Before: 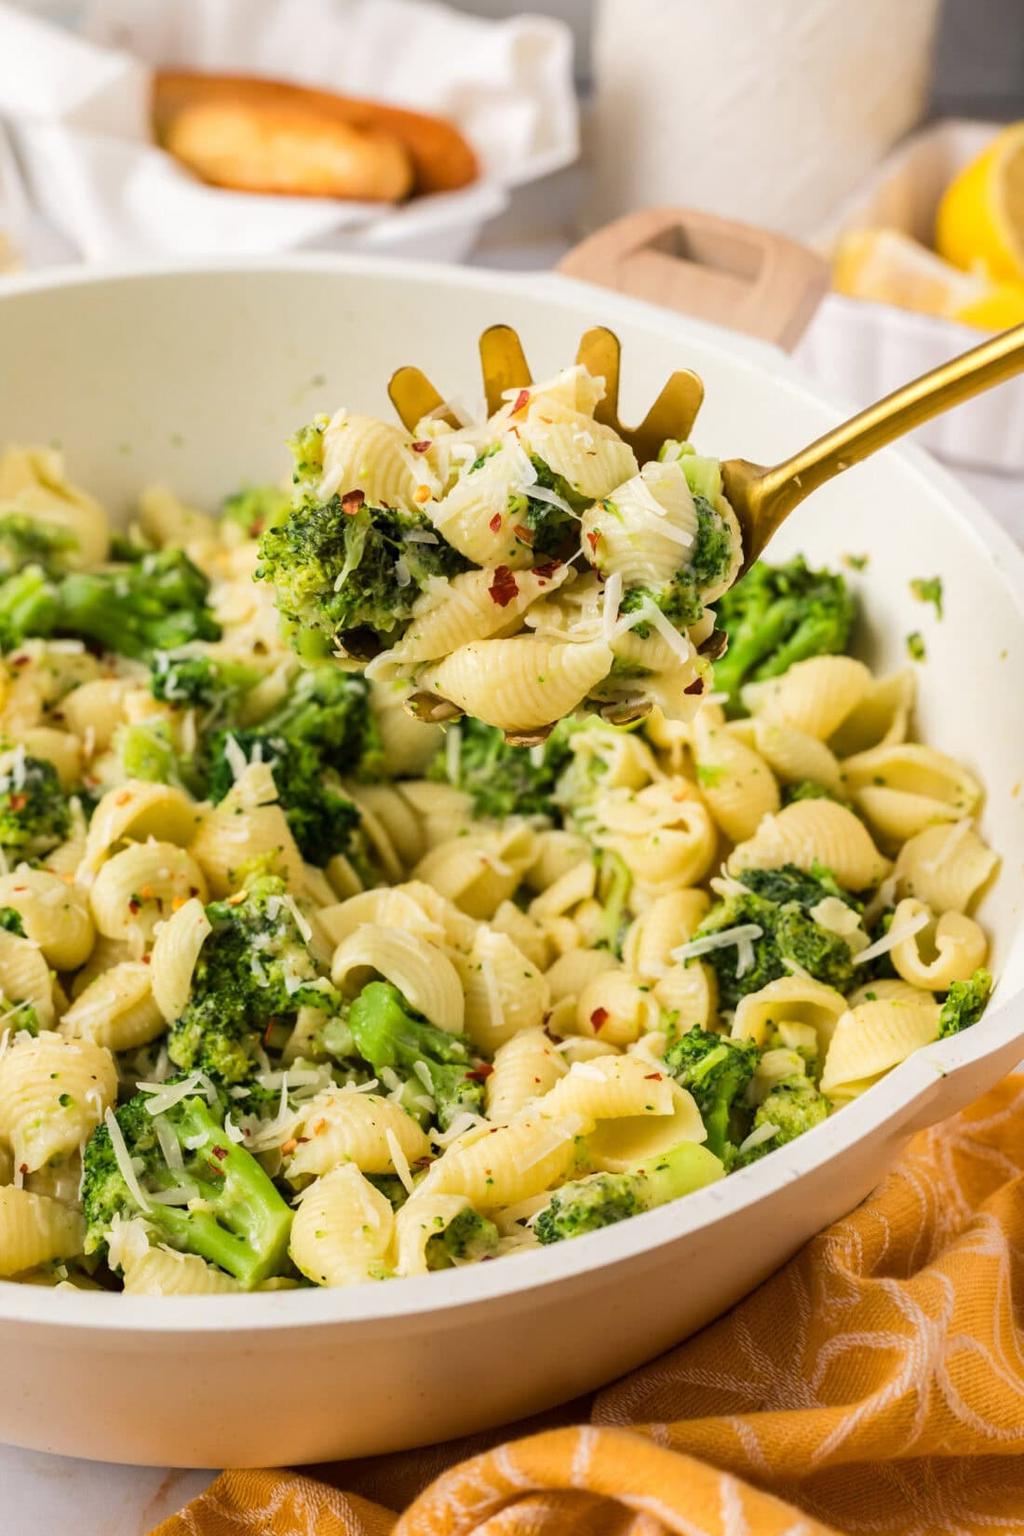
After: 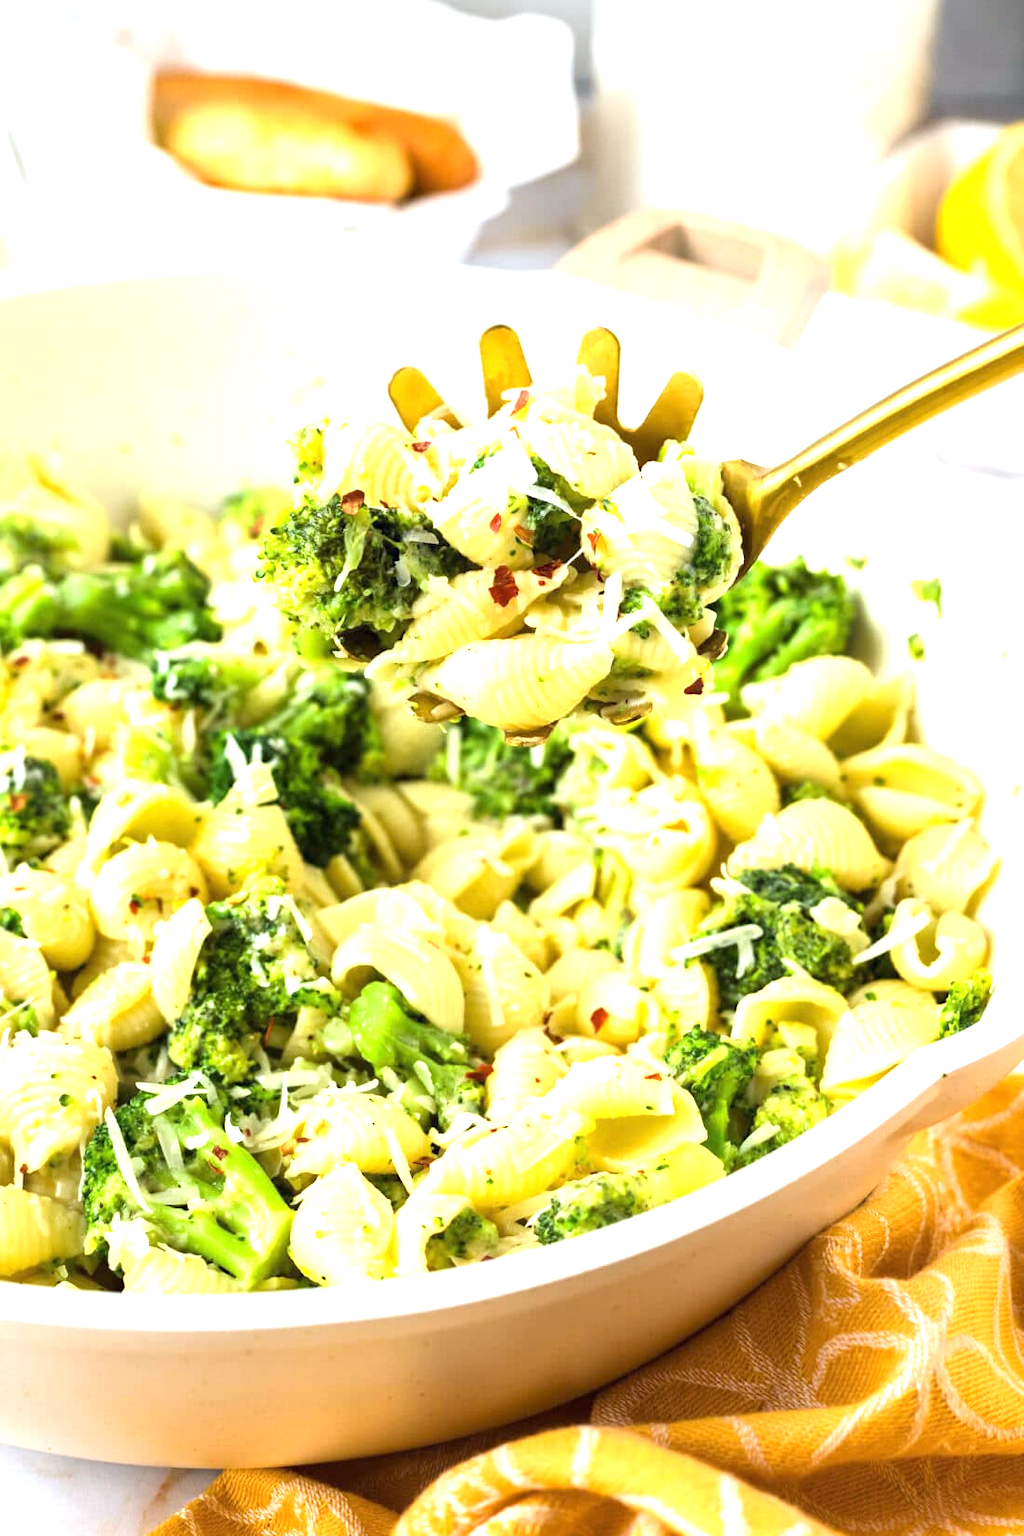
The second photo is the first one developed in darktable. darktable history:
white balance: red 0.925, blue 1.046
exposure: black level correction 0, exposure 1.2 EV, compensate exposure bias true, compensate highlight preservation false
